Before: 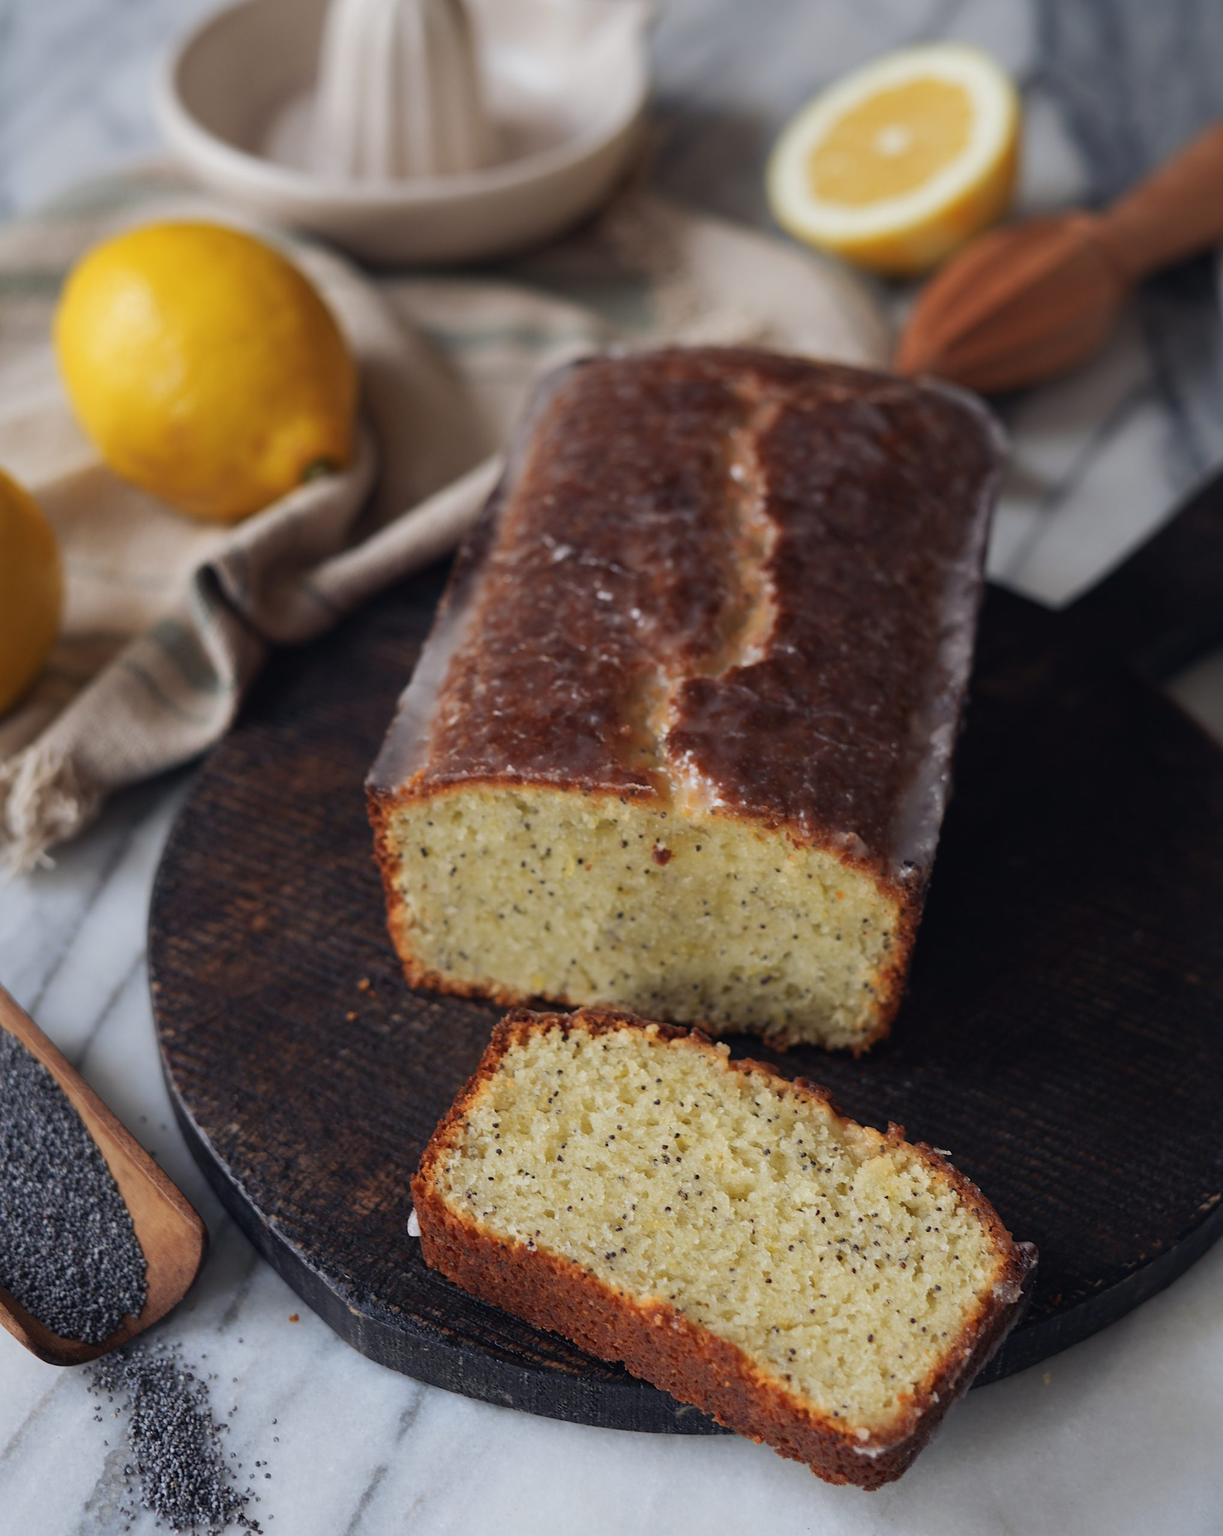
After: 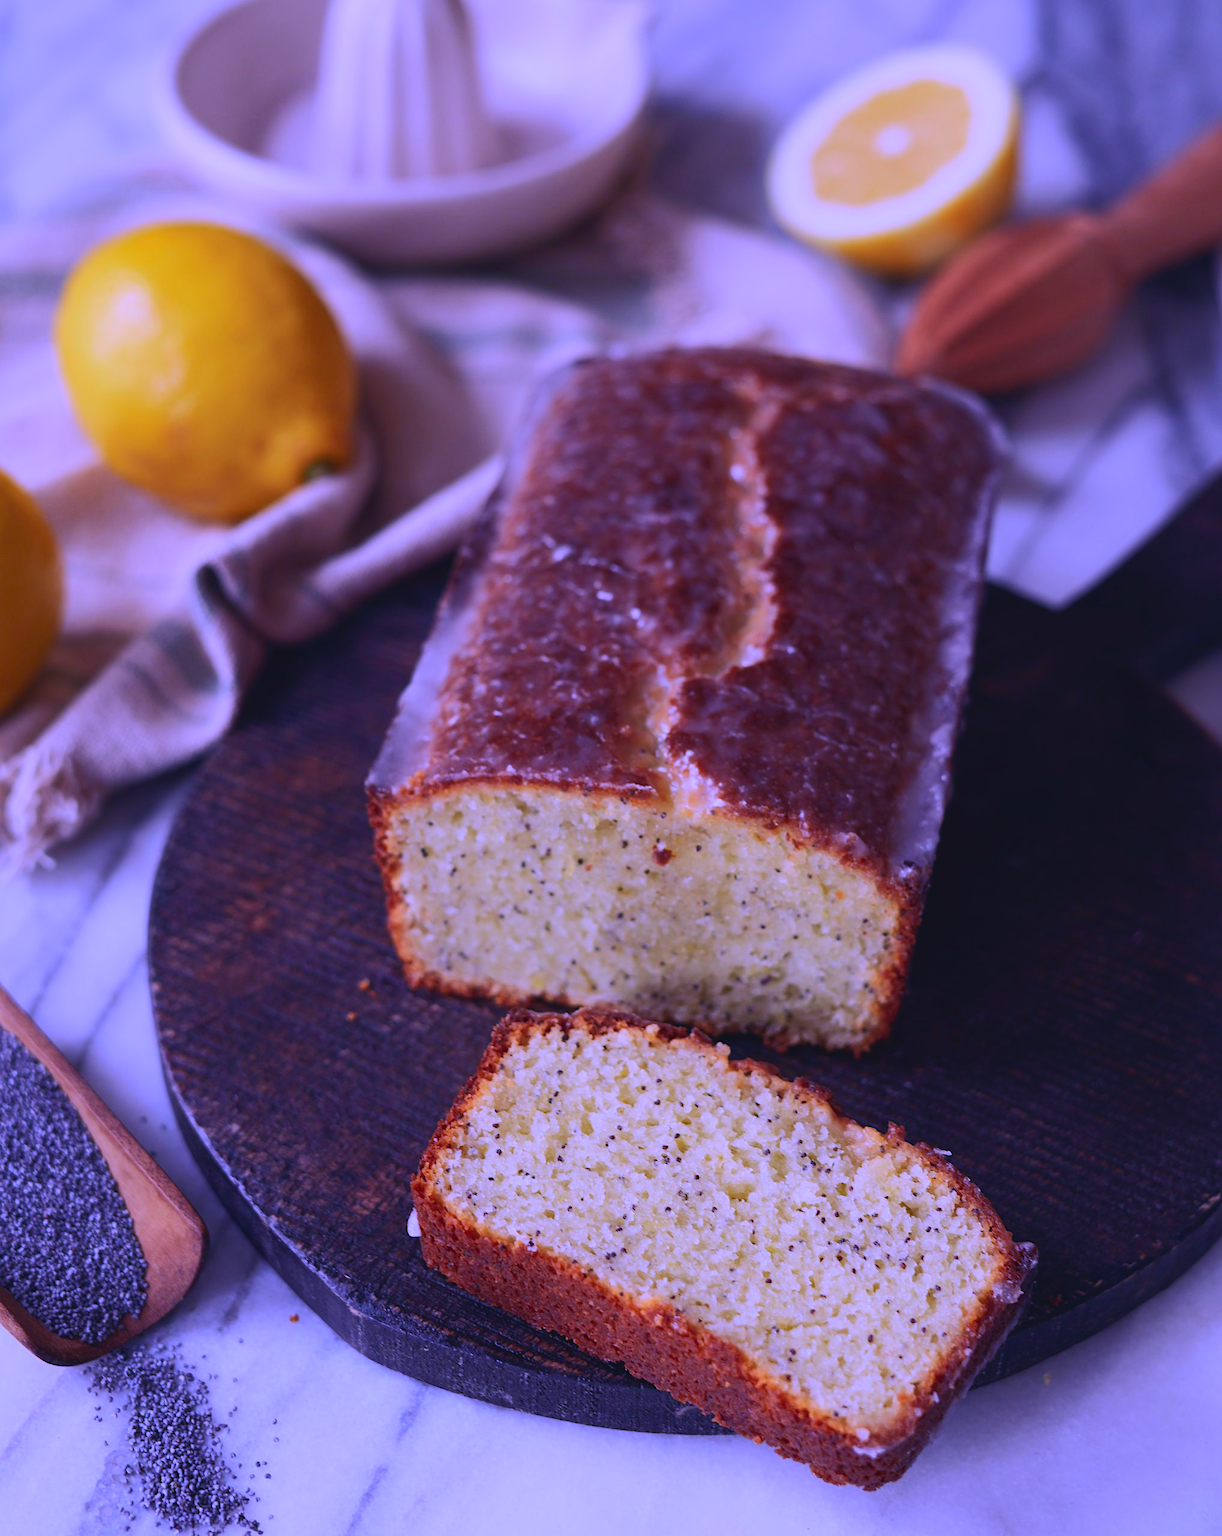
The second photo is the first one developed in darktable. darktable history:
white balance: red 0.98, blue 1.61
tone curve: curves: ch0 [(0, 0) (0.068, 0.031) (0.175, 0.132) (0.337, 0.304) (0.498, 0.511) (0.748, 0.762) (0.993, 0.954)]; ch1 [(0, 0) (0.294, 0.184) (0.359, 0.34) (0.362, 0.35) (0.43, 0.41) (0.469, 0.453) (0.495, 0.489) (0.54, 0.563) (0.612, 0.641) (1, 1)]; ch2 [(0, 0) (0.431, 0.419) (0.495, 0.502) (0.524, 0.534) (0.557, 0.56) (0.634, 0.654) (0.728, 0.722) (1, 1)], color space Lab, independent channels, preserve colors none
lowpass: radius 0.1, contrast 0.85, saturation 1.1, unbound 0
